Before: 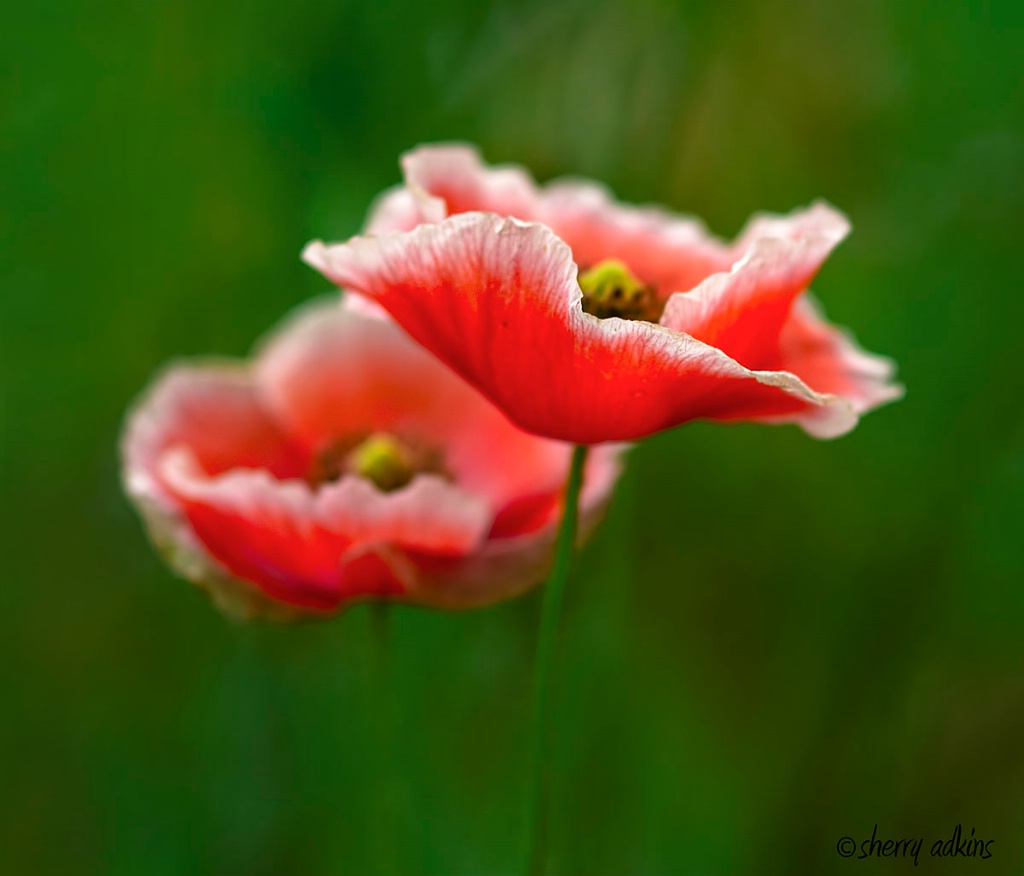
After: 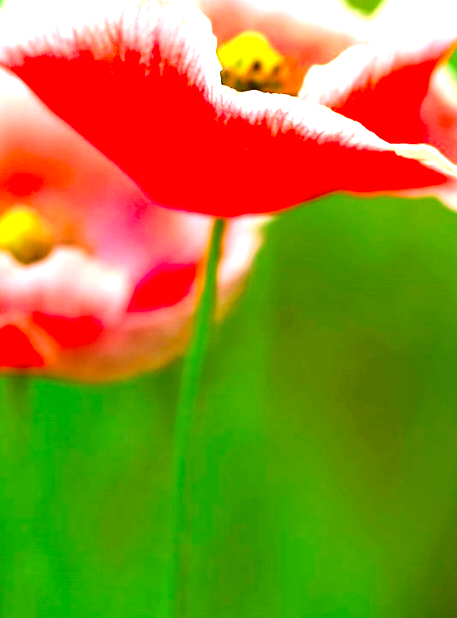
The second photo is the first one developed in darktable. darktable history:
base curve: curves: ch0 [(0, 0) (0.989, 0.992)], preserve colors none
crop: left 35.255%, top 25.988%, right 20.1%, bottom 3.411%
exposure: black level correction 0.002, exposure 2.001 EV, compensate highlight preservation false
contrast brightness saturation: contrast 0.071, brightness 0.073, saturation 0.179
